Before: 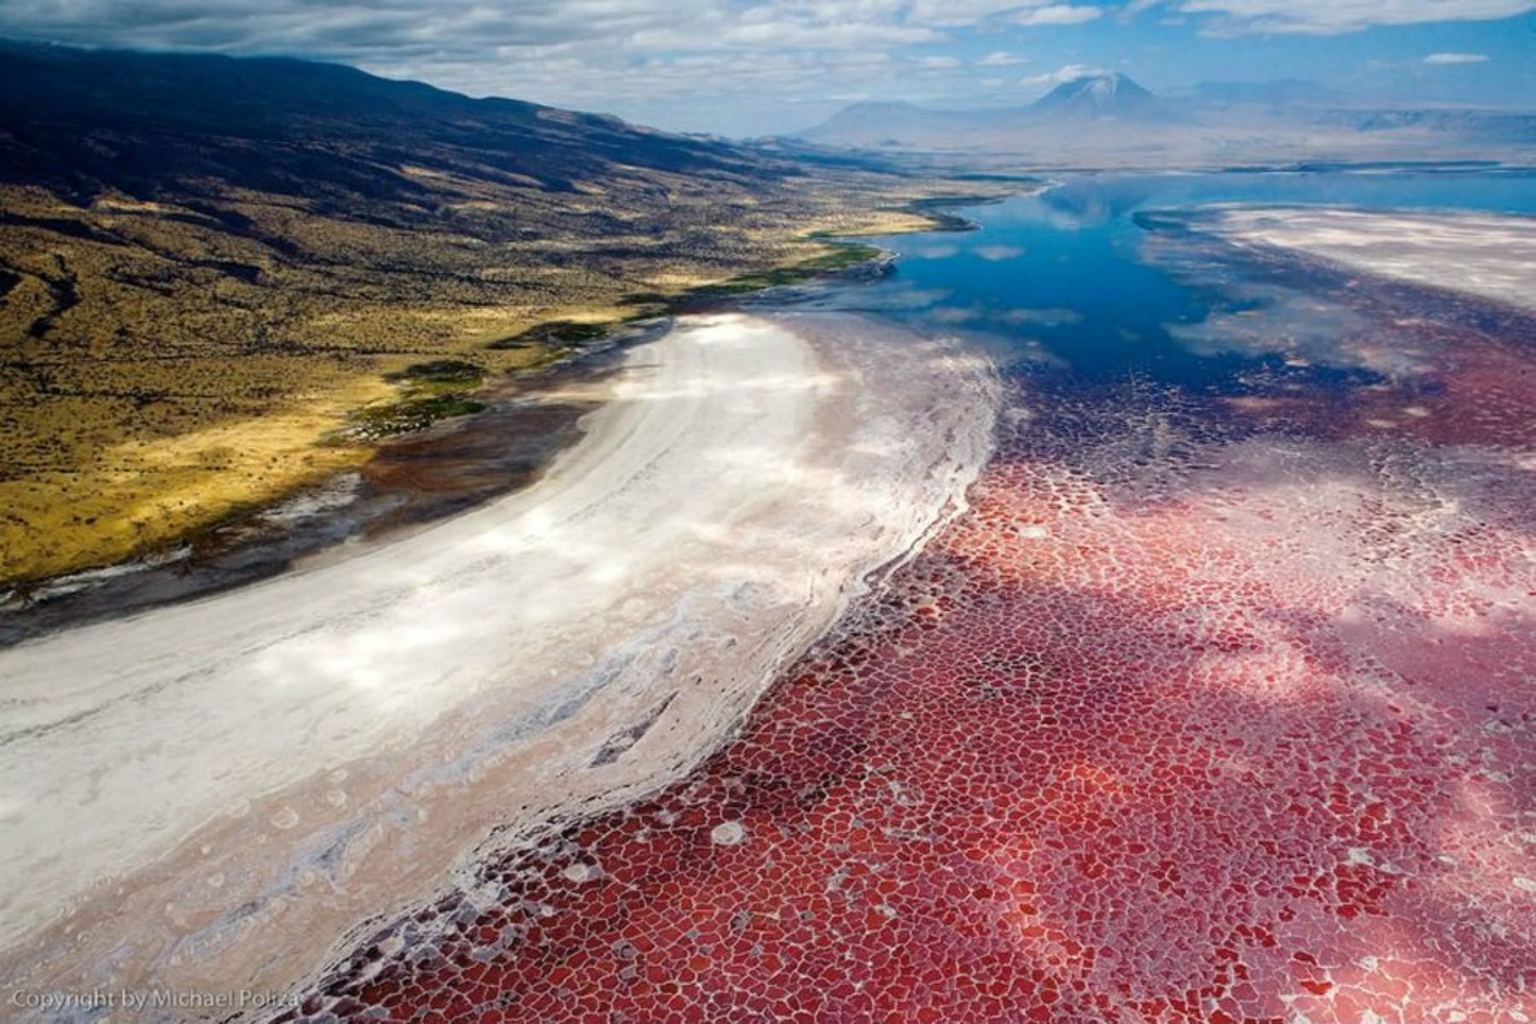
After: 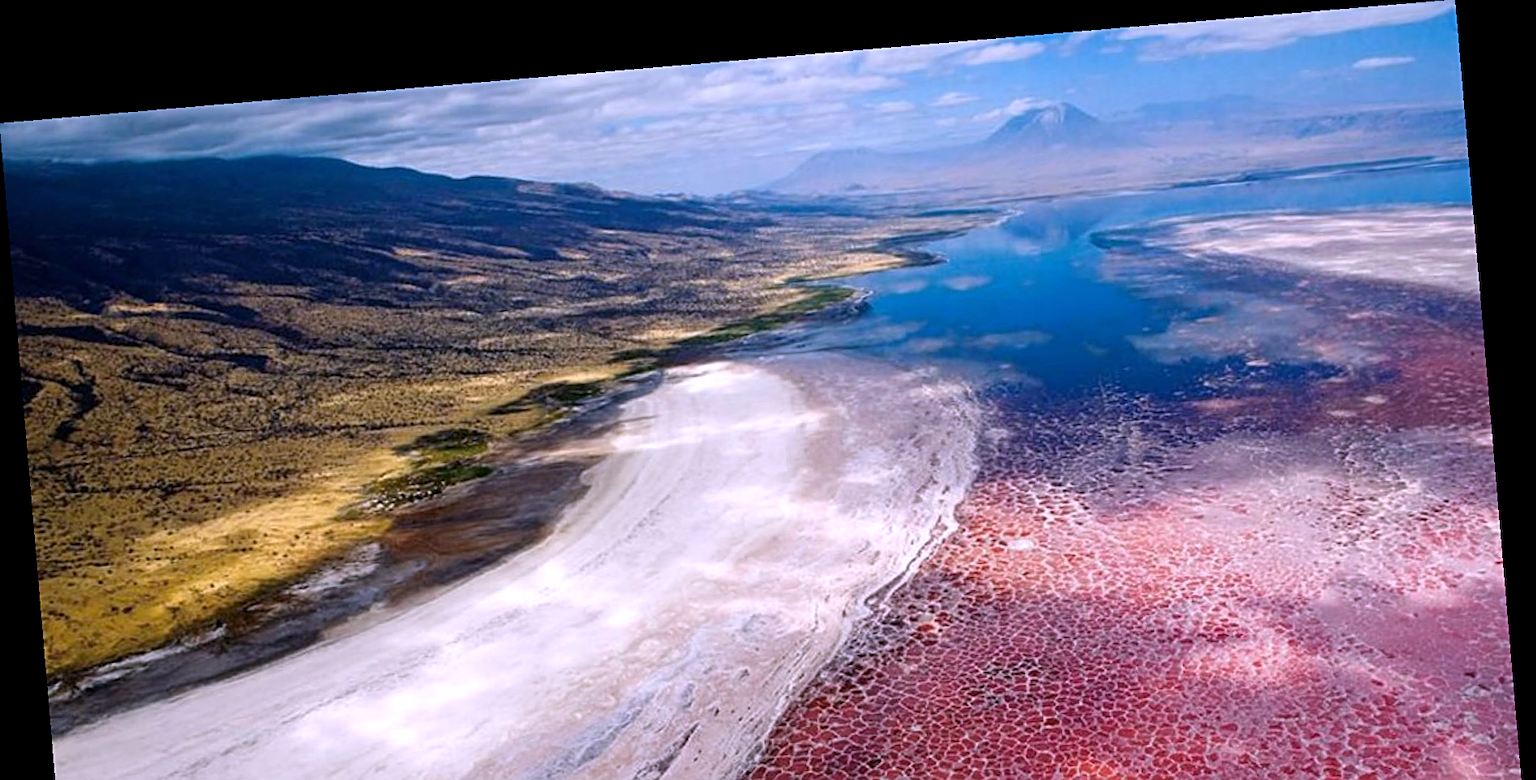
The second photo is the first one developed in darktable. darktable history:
sharpen: on, module defaults
crop: bottom 28.576%
white balance: red 1.042, blue 1.17
rotate and perspective: rotation -4.86°, automatic cropping off
